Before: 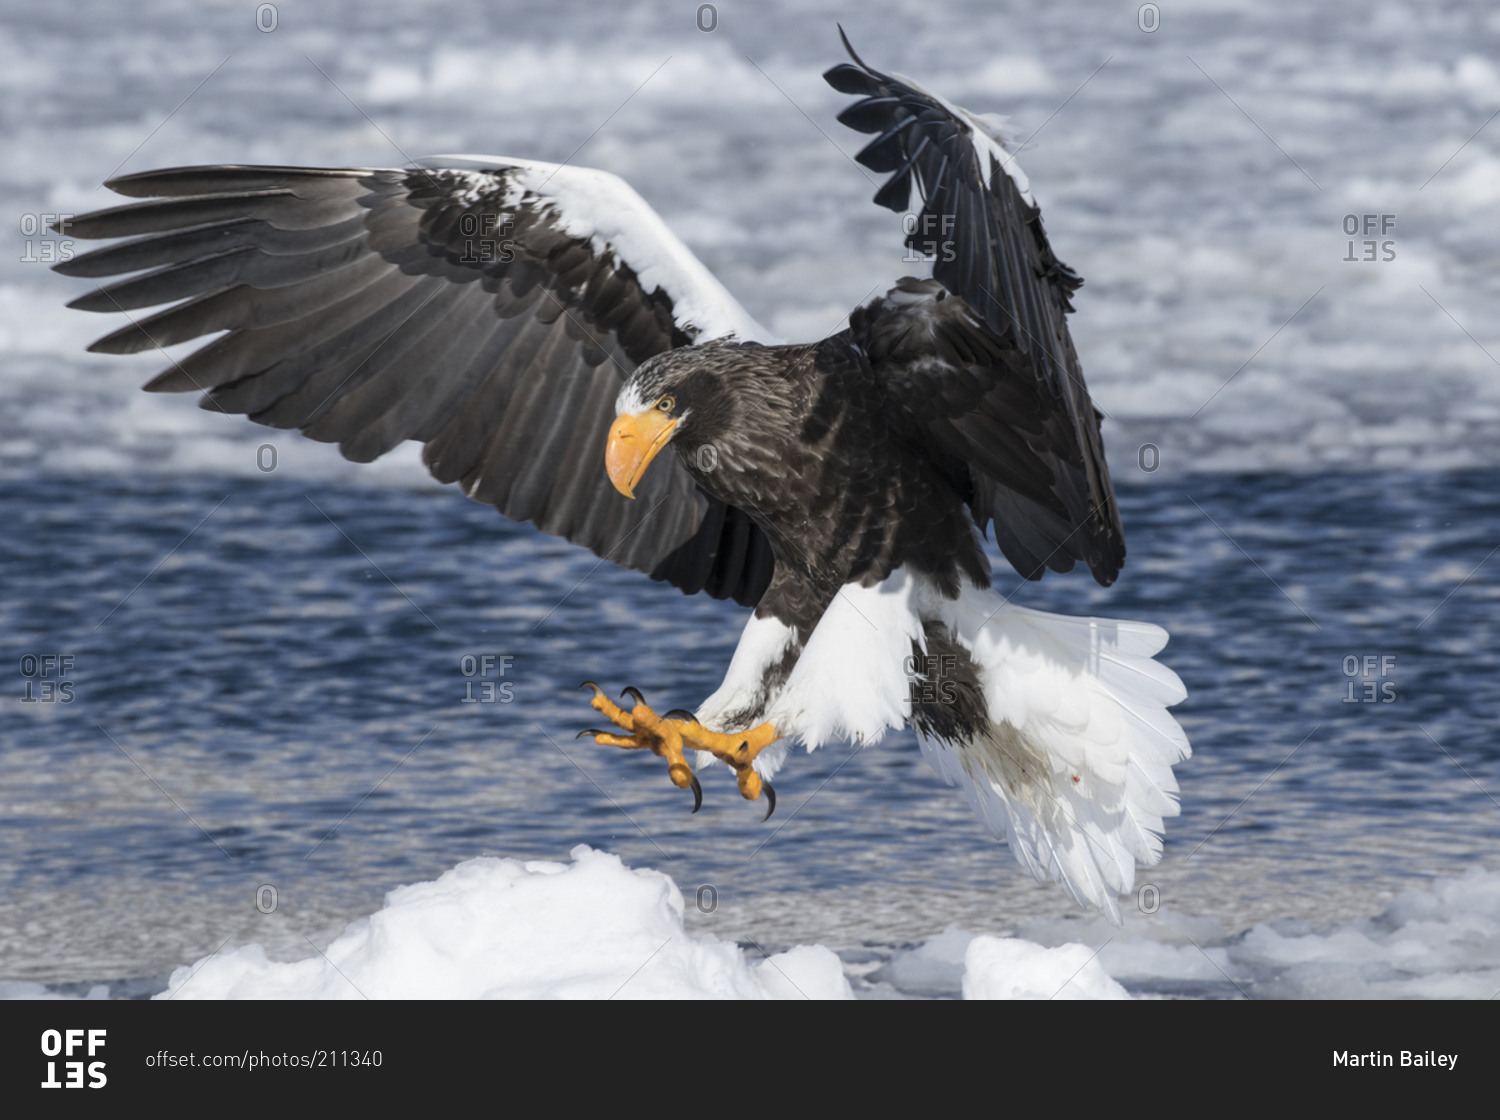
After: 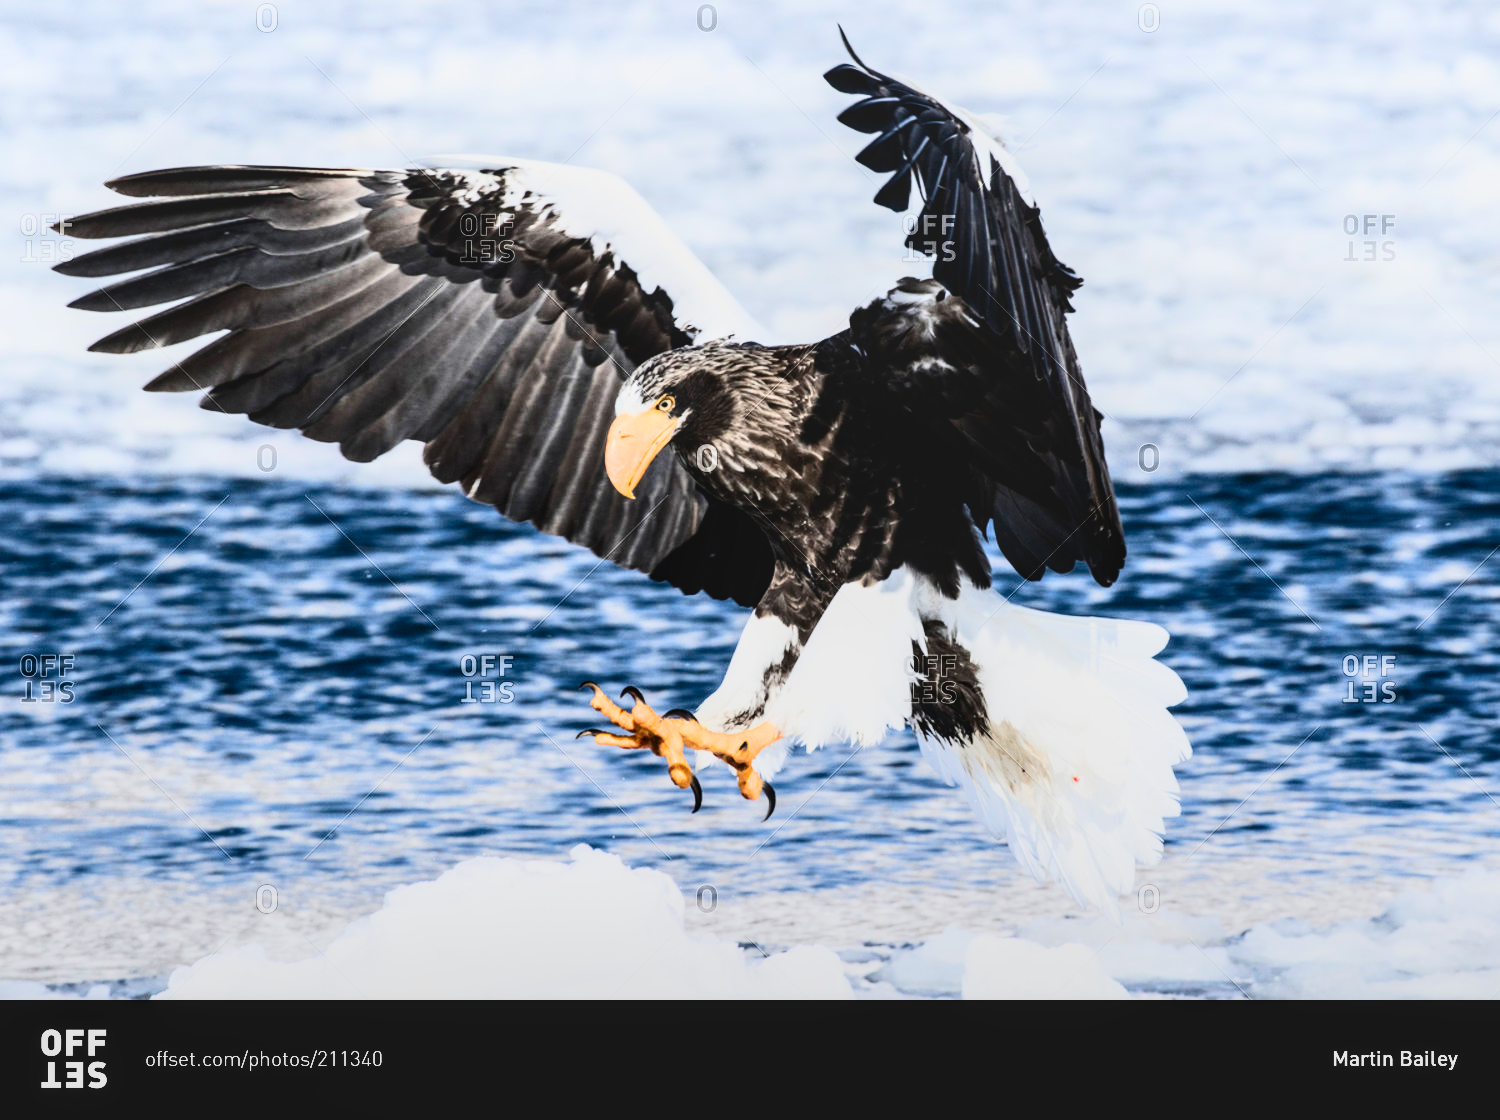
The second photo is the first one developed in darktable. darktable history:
local contrast: detail 109%
exposure: black level correction 0, exposure 0.889 EV, compensate exposure bias true, compensate highlight preservation false
contrast brightness saturation: contrast 0.398, brightness 0.049, saturation 0.261
filmic rgb: black relative exposure -5.07 EV, white relative exposure 3.95 EV, hardness 2.91, contrast 1.296, highlights saturation mix -28.74%
